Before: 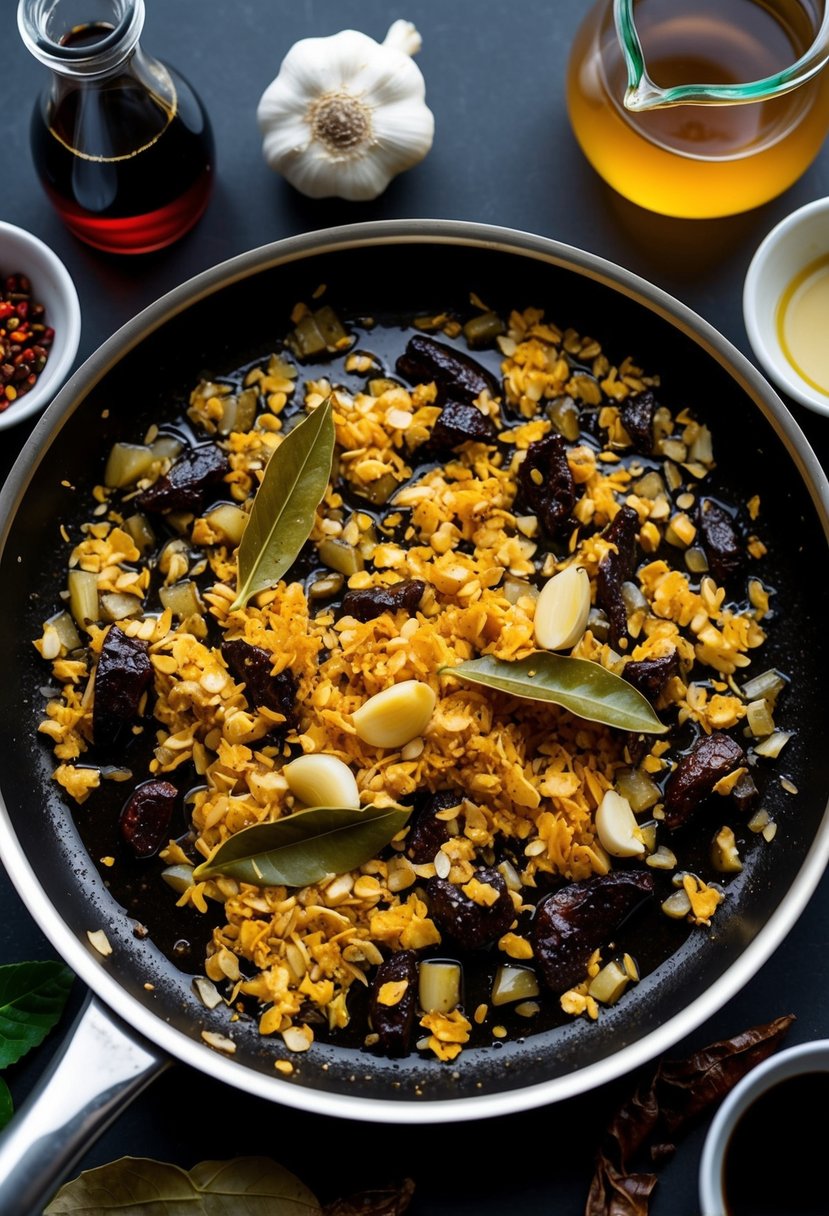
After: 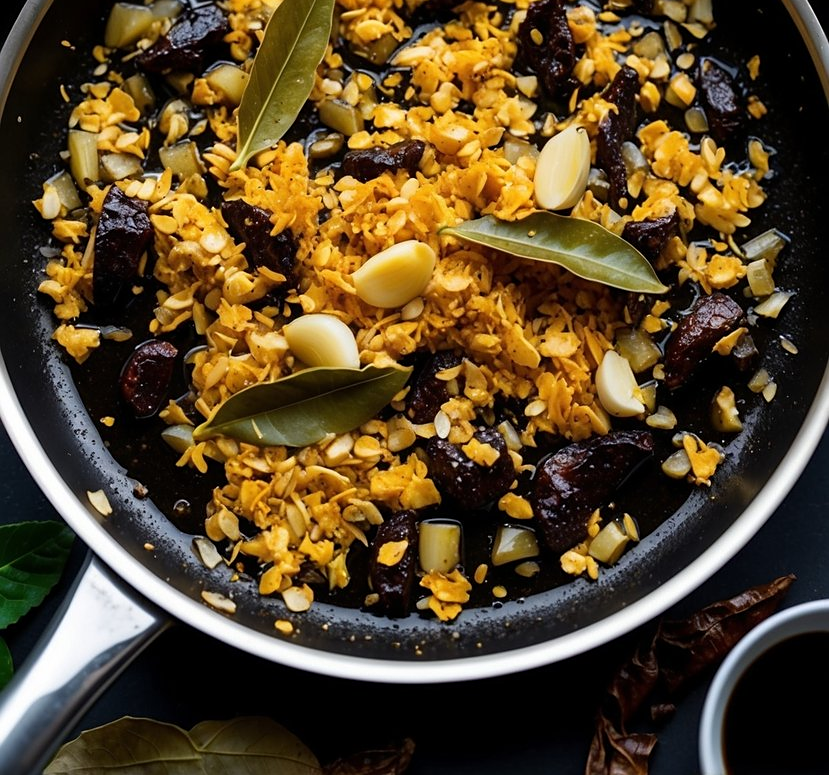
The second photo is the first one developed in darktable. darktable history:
crop and rotate: top 36.248%
sharpen: amount 0.206
